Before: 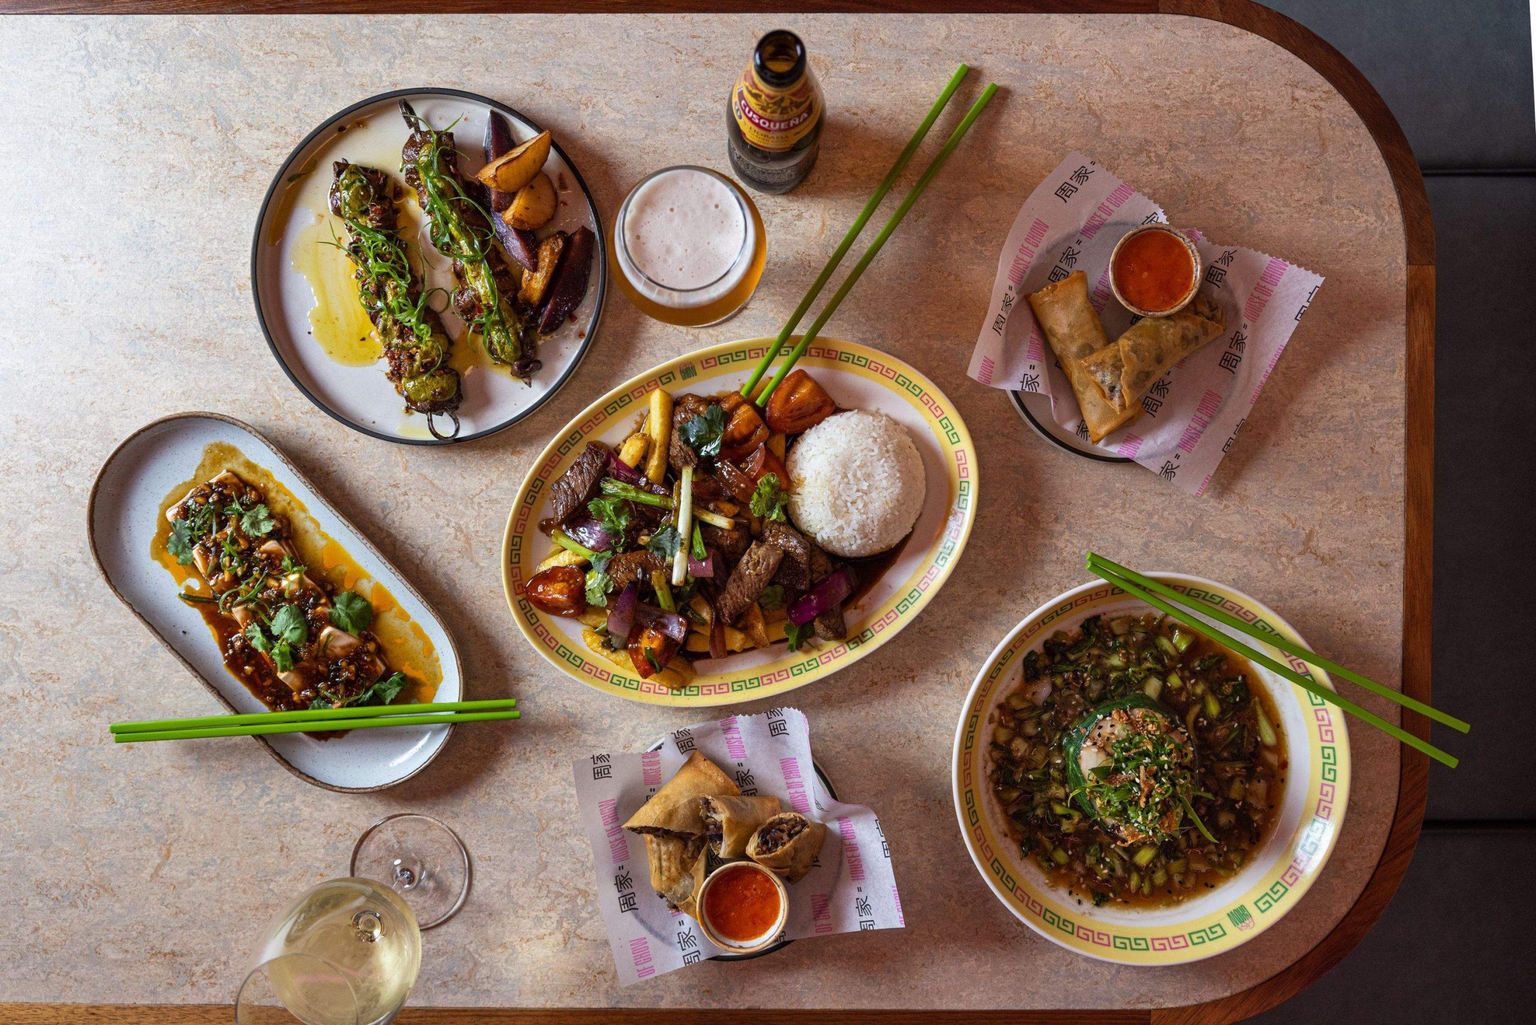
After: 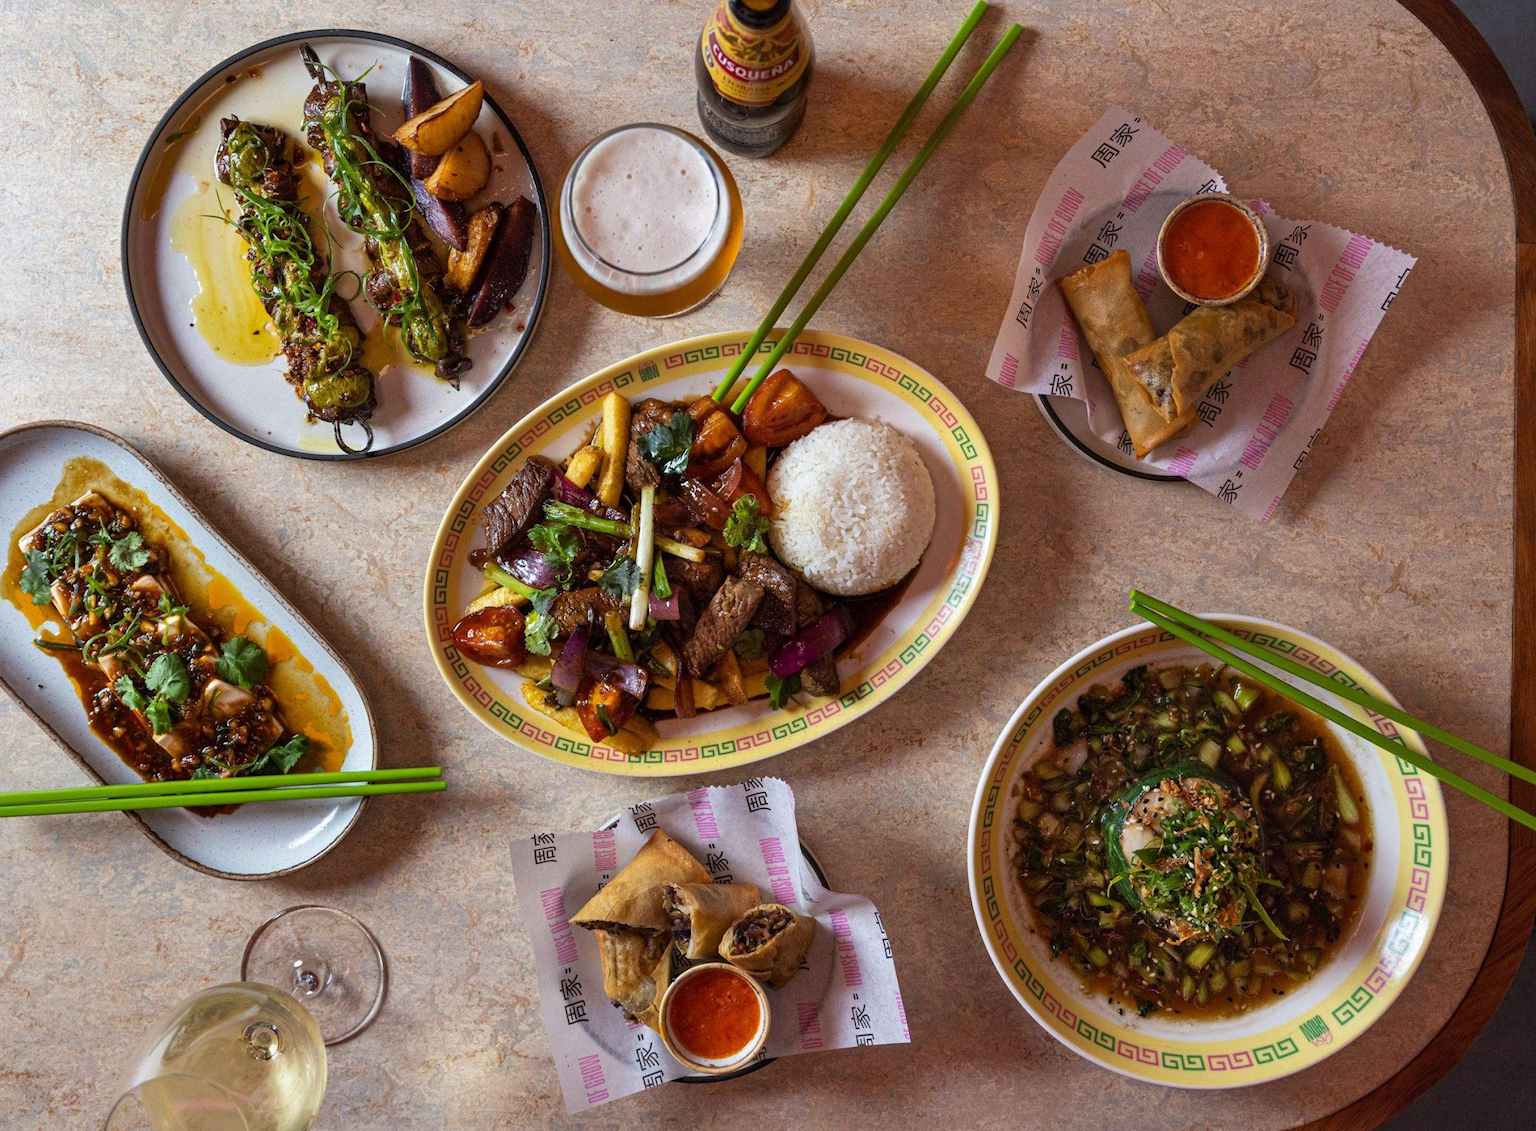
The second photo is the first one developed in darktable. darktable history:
base curve: curves: ch0 [(0, 0) (0.297, 0.298) (1, 1)], preserve colors none
crop: left 9.807%, top 6.259%, right 7.334%, bottom 2.177%
